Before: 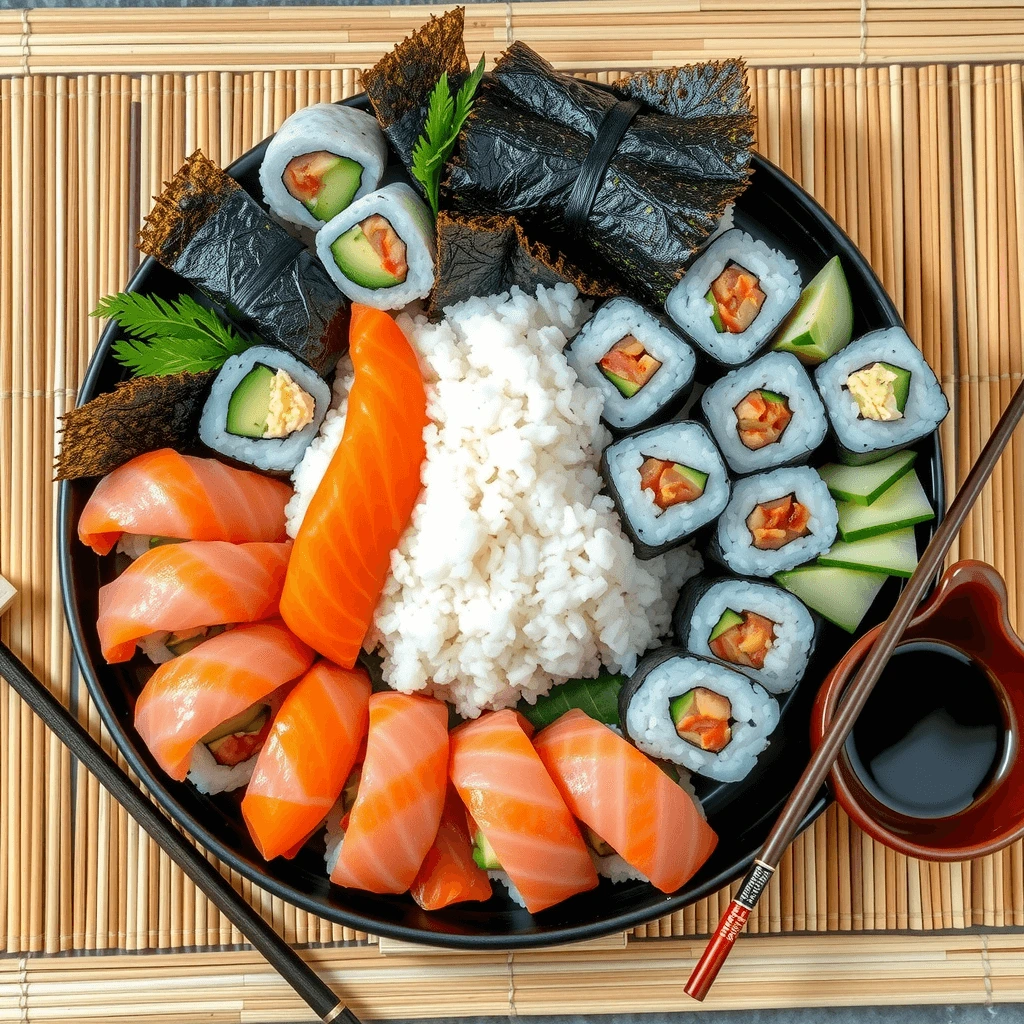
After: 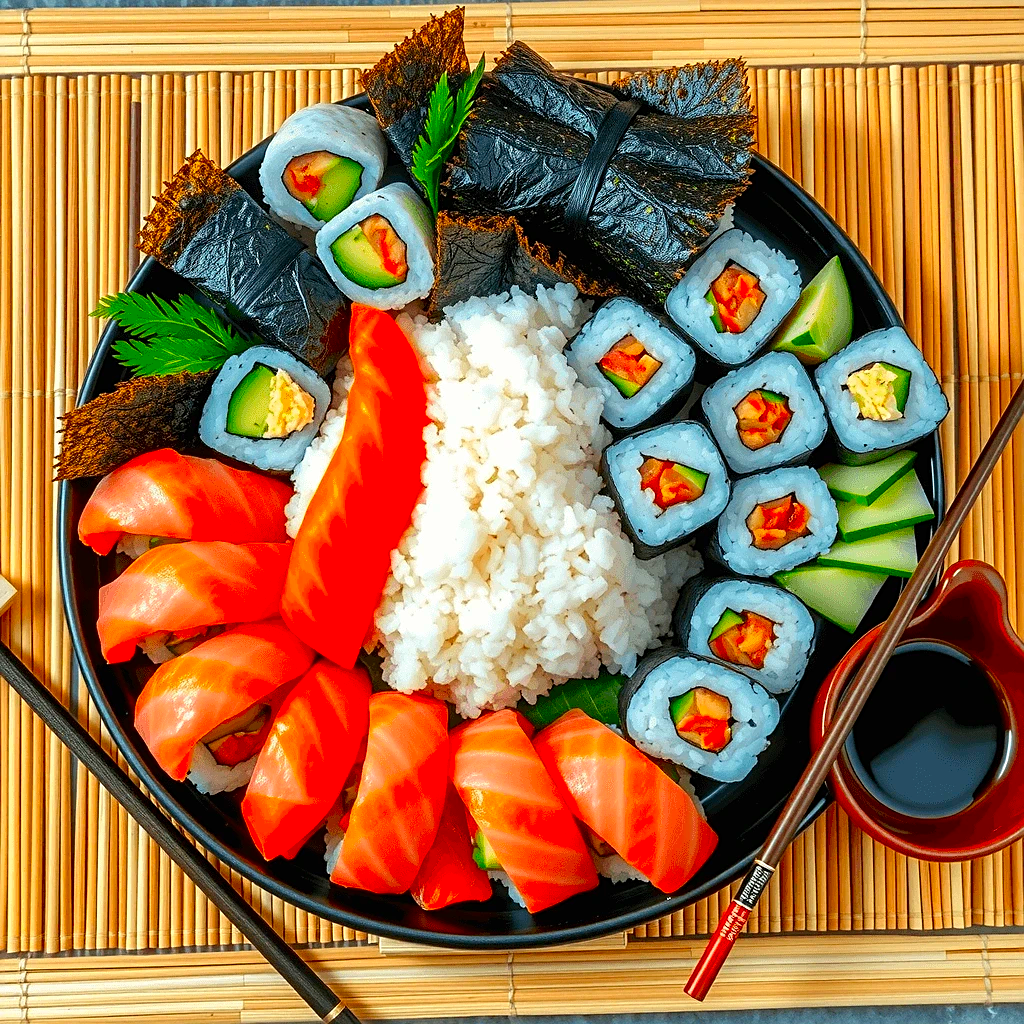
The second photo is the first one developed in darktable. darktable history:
color correction: highlights b* 0.038, saturation 1.84
sharpen: on, module defaults
